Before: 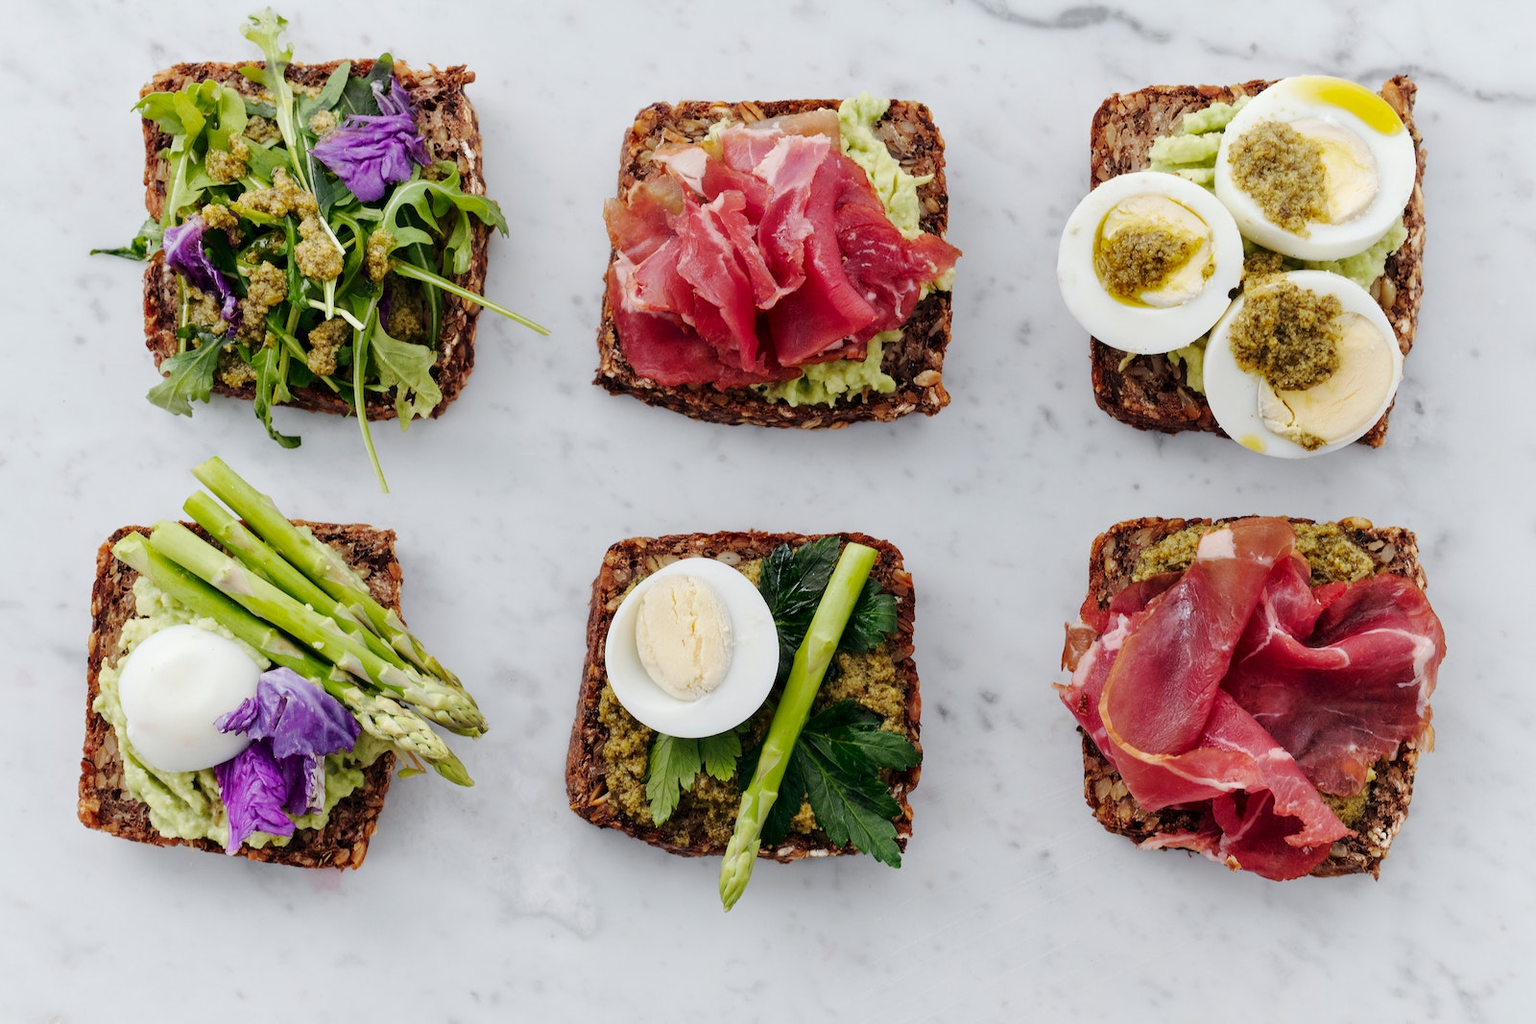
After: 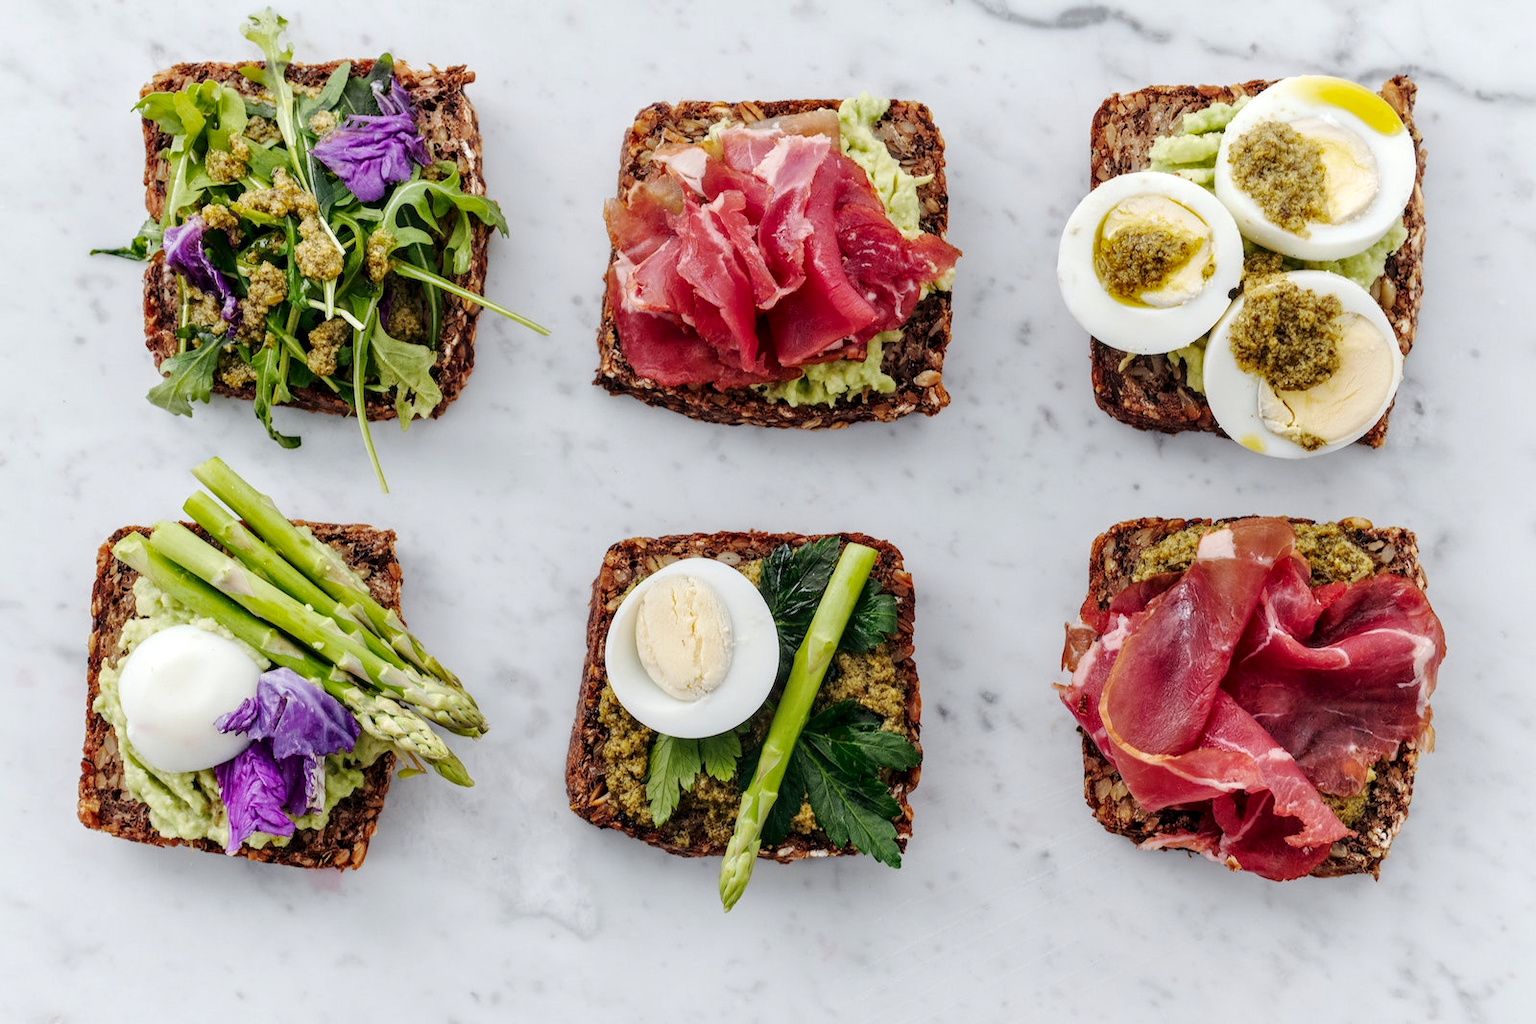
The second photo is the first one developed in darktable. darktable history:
local contrast: on, module defaults
exposure: exposure 0.127 EV, compensate highlight preservation false
